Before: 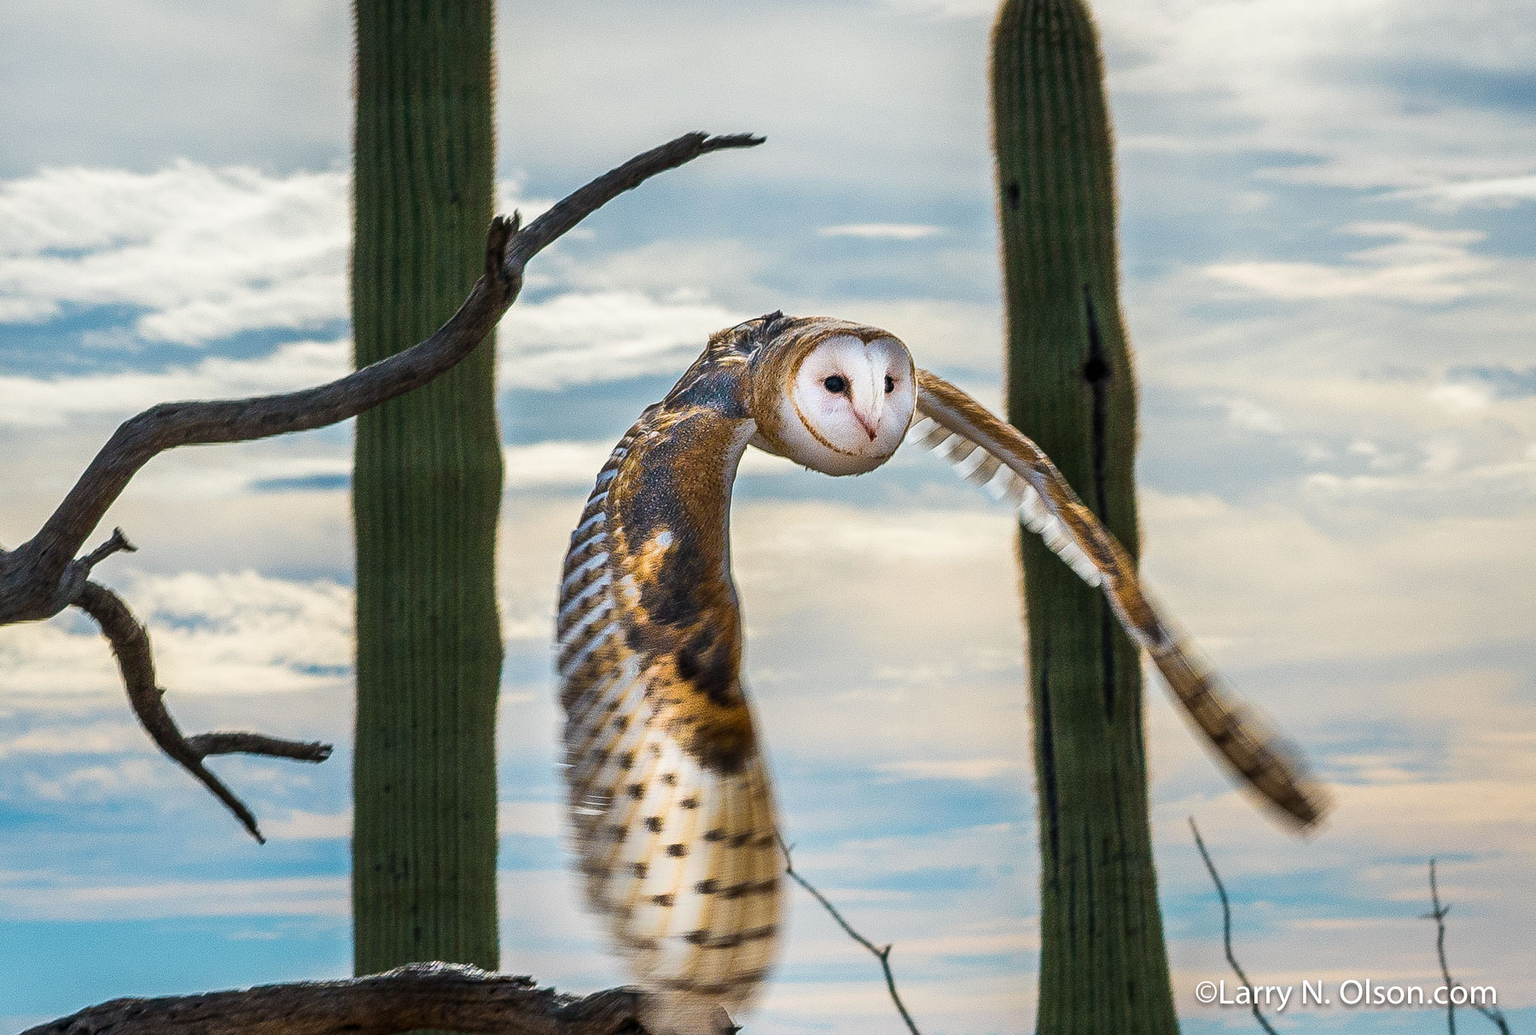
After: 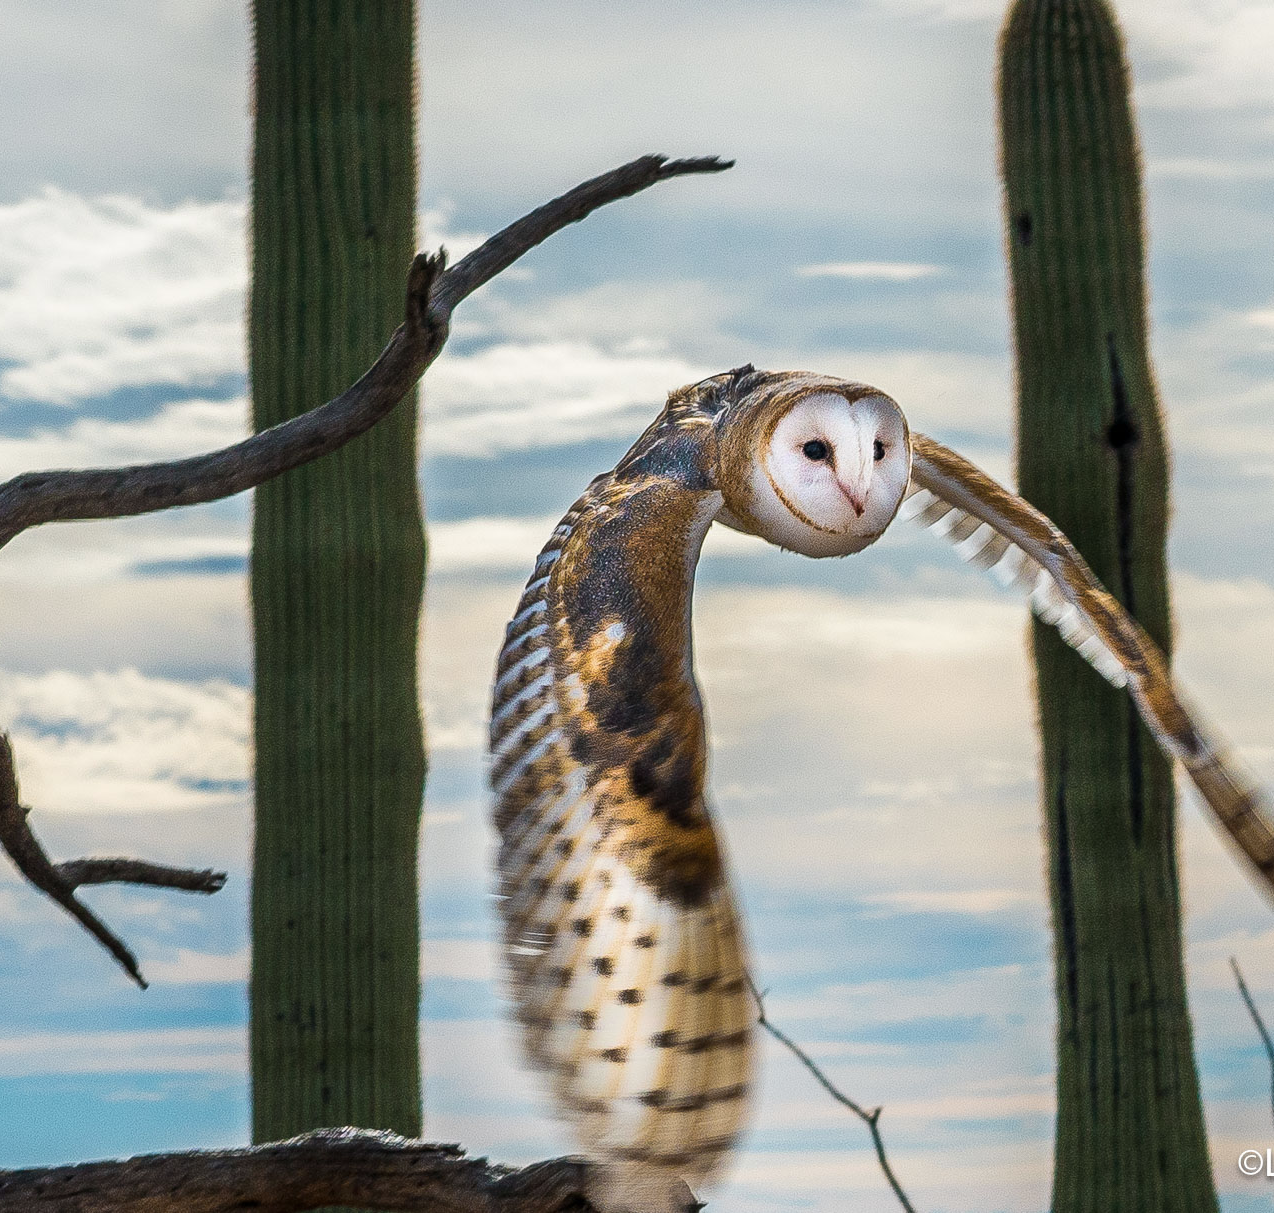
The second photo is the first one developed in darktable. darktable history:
crop and rotate: left 9.061%, right 20.142%
contrast brightness saturation: saturation -0.1
